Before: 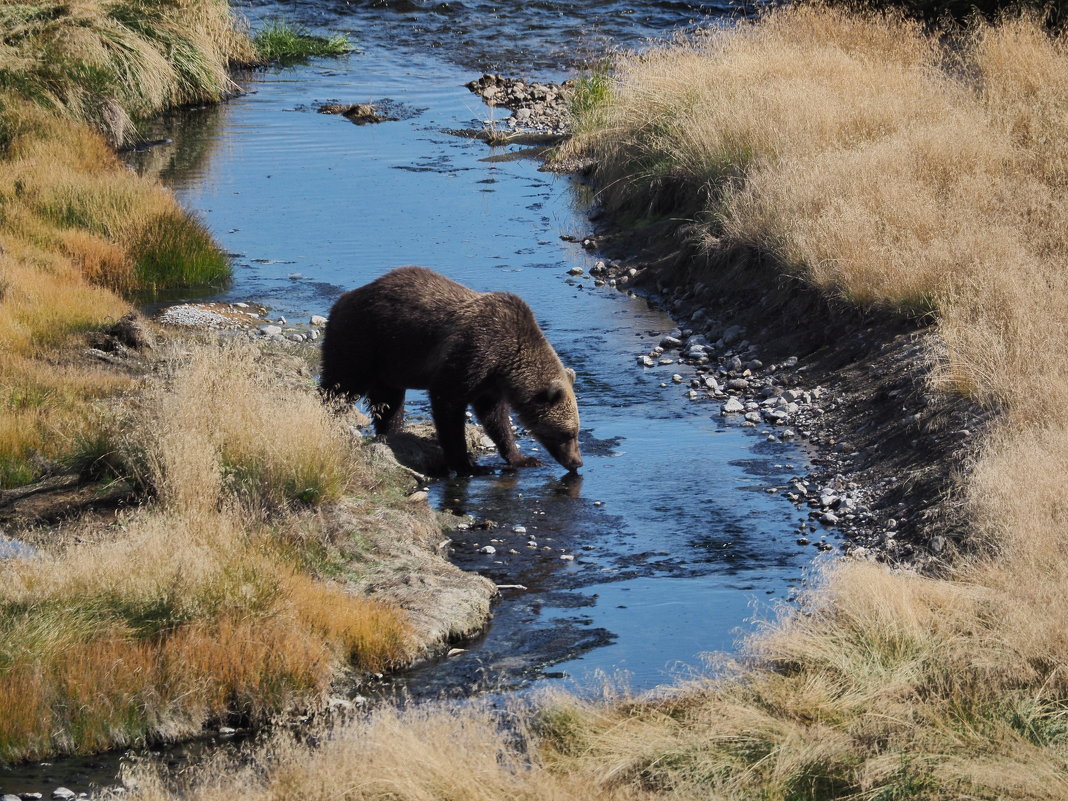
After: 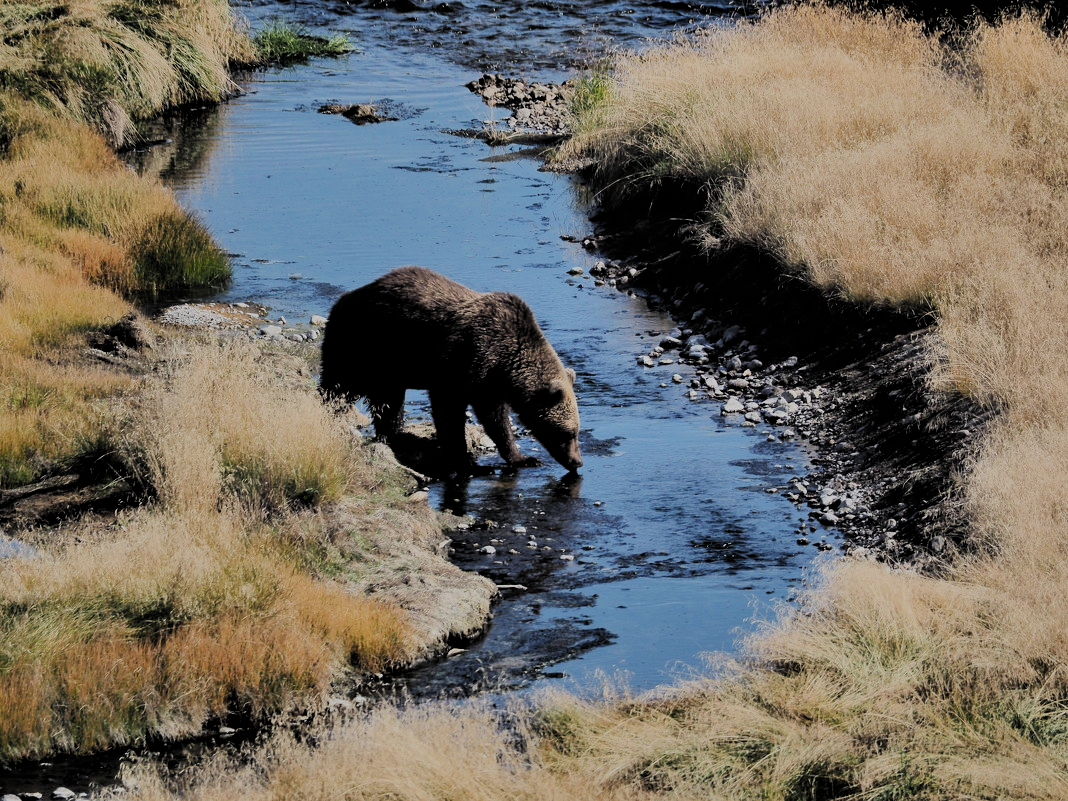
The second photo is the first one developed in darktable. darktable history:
shadows and highlights: low approximation 0.01, soften with gaussian
filmic rgb: black relative exposure -4.09 EV, white relative exposure 5.13 EV, hardness 2.03, contrast 1.162, add noise in highlights 0.001, preserve chrominance max RGB, color science v3 (2019), use custom middle-gray values true, contrast in highlights soft
